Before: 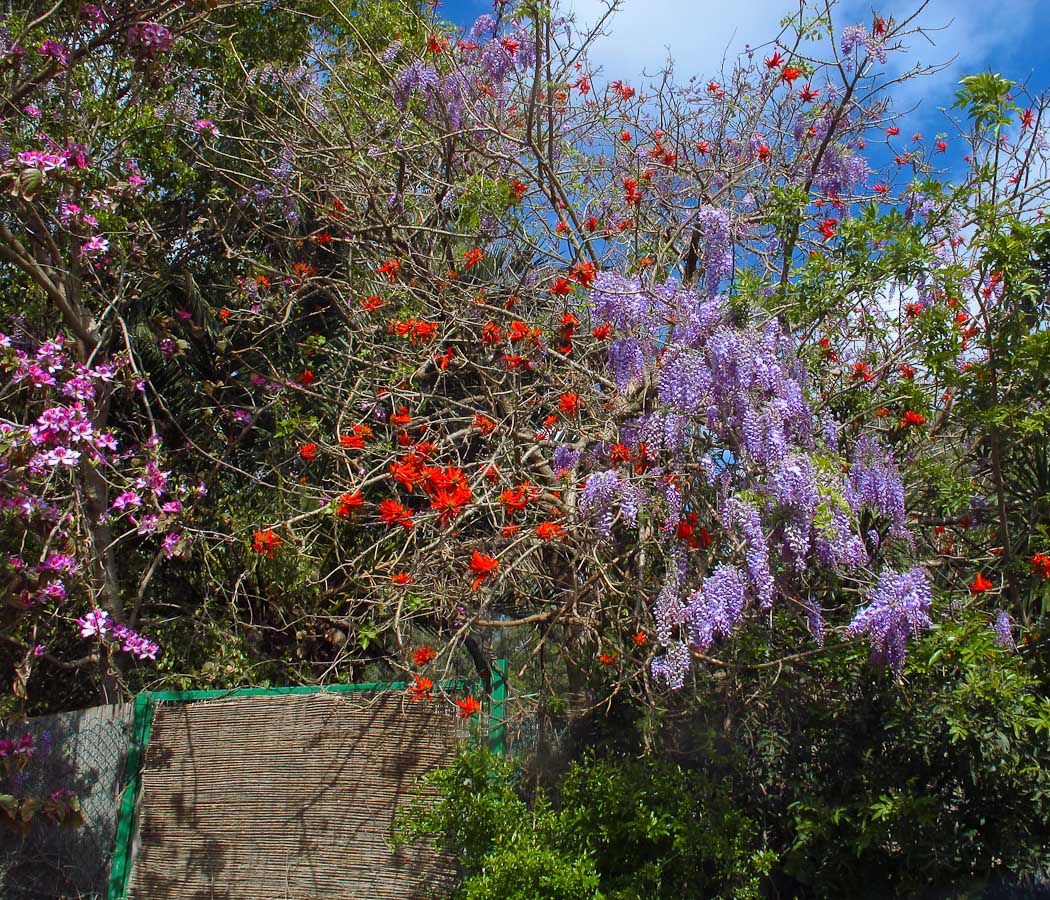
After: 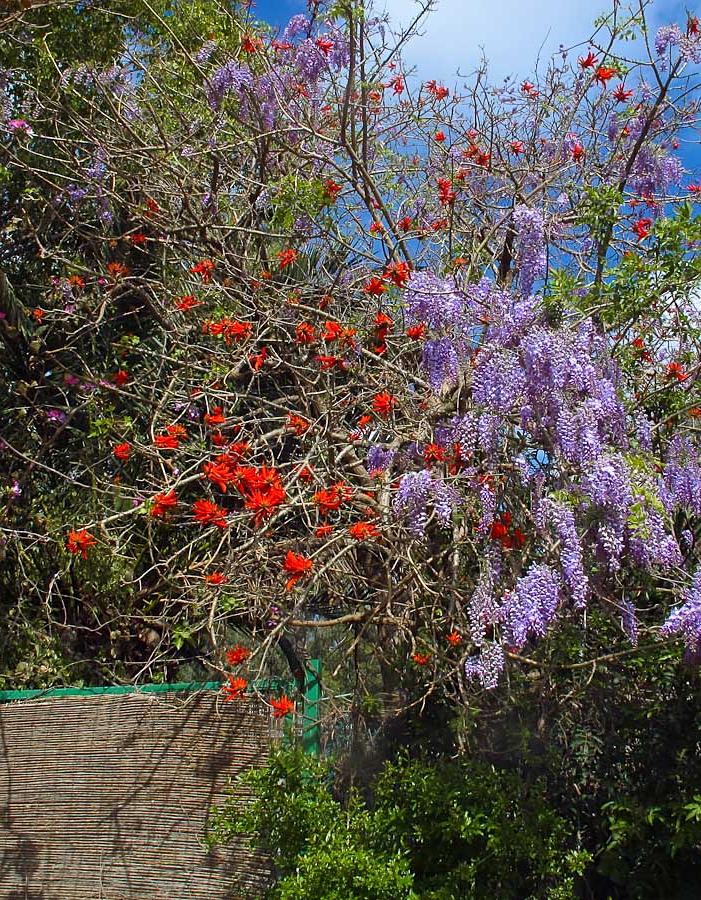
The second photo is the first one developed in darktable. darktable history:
crop and rotate: left 17.732%, right 15.423%
sharpen: amount 0.2
